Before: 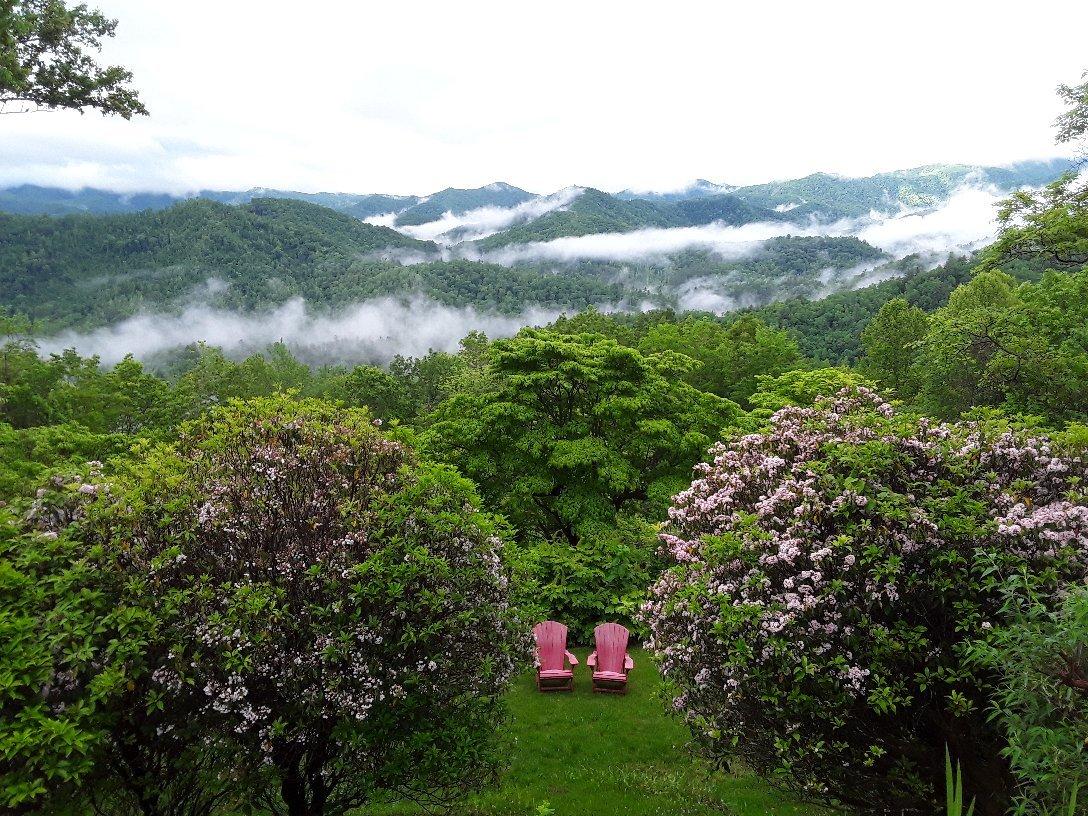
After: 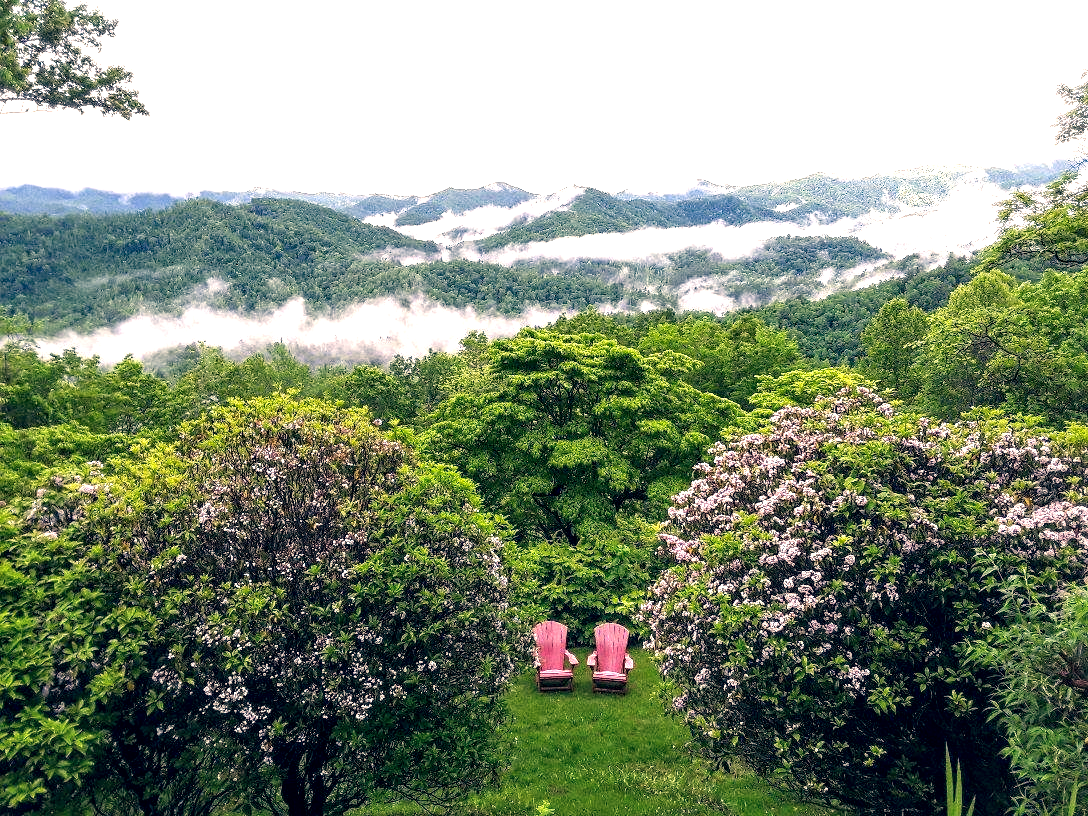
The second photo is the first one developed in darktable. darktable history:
exposure: black level correction 0, exposure 0.702 EV, compensate highlight preservation false
color correction: highlights a* 10.34, highlights b* 14.06, shadows a* -9.86, shadows b* -14.96
local contrast: highlights 60%, shadows 59%, detail 160%
sharpen: radius 5.35, amount 0.317, threshold 25.992
